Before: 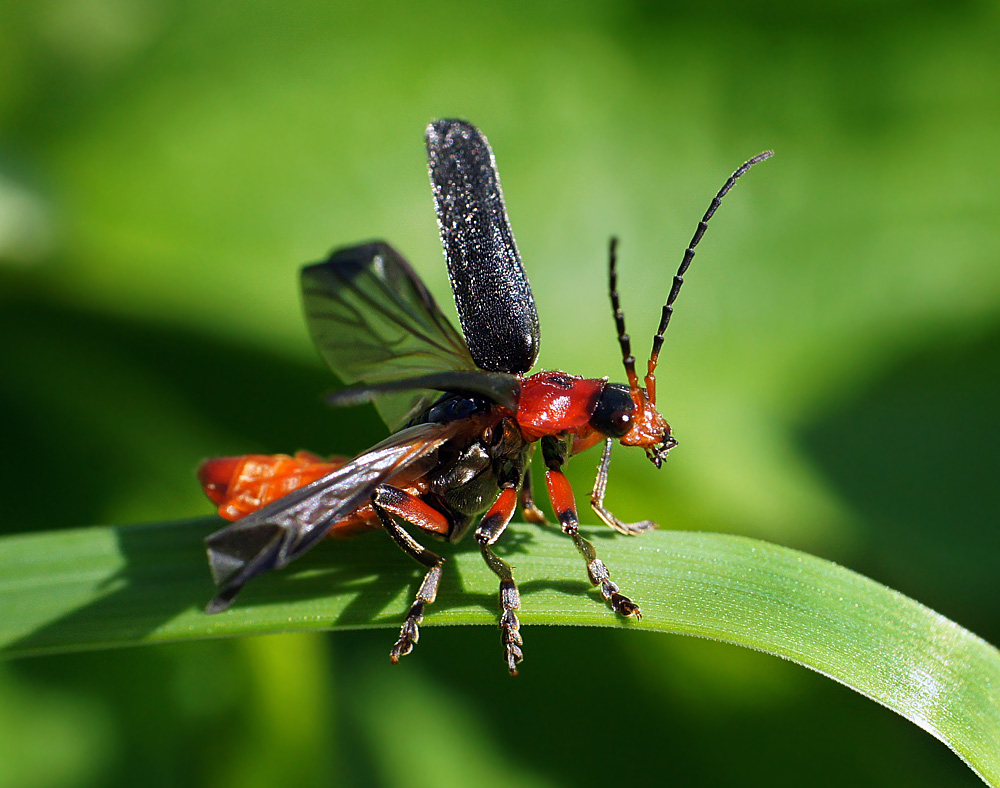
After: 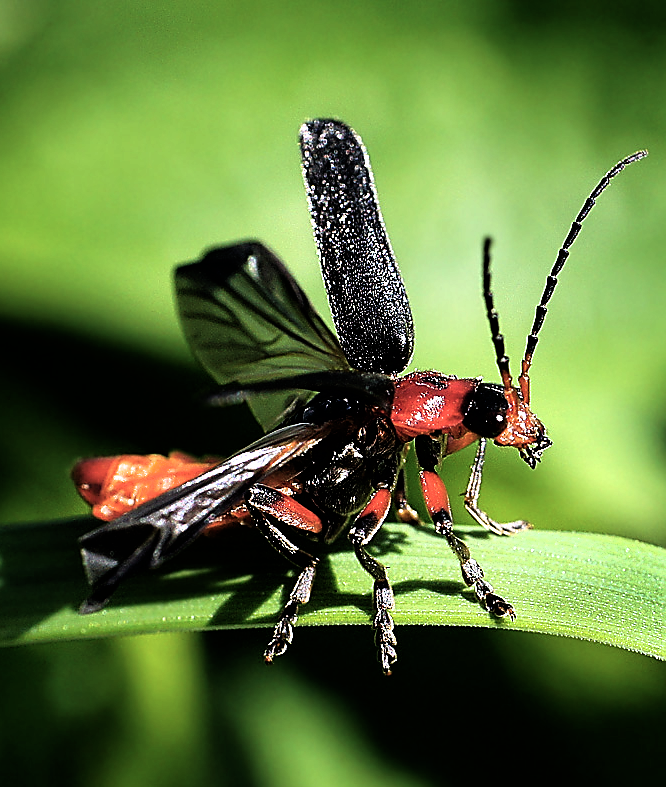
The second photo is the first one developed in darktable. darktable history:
sharpen: radius 1.4, amount 1.25, threshold 0.7
crop and rotate: left 12.673%, right 20.66%
filmic rgb: black relative exposure -8.2 EV, white relative exposure 2.2 EV, threshold 3 EV, hardness 7.11, latitude 85.74%, contrast 1.696, highlights saturation mix -4%, shadows ↔ highlights balance -2.69%, color science v5 (2021), contrast in shadows safe, contrast in highlights safe, enable highlight reconstruction true
